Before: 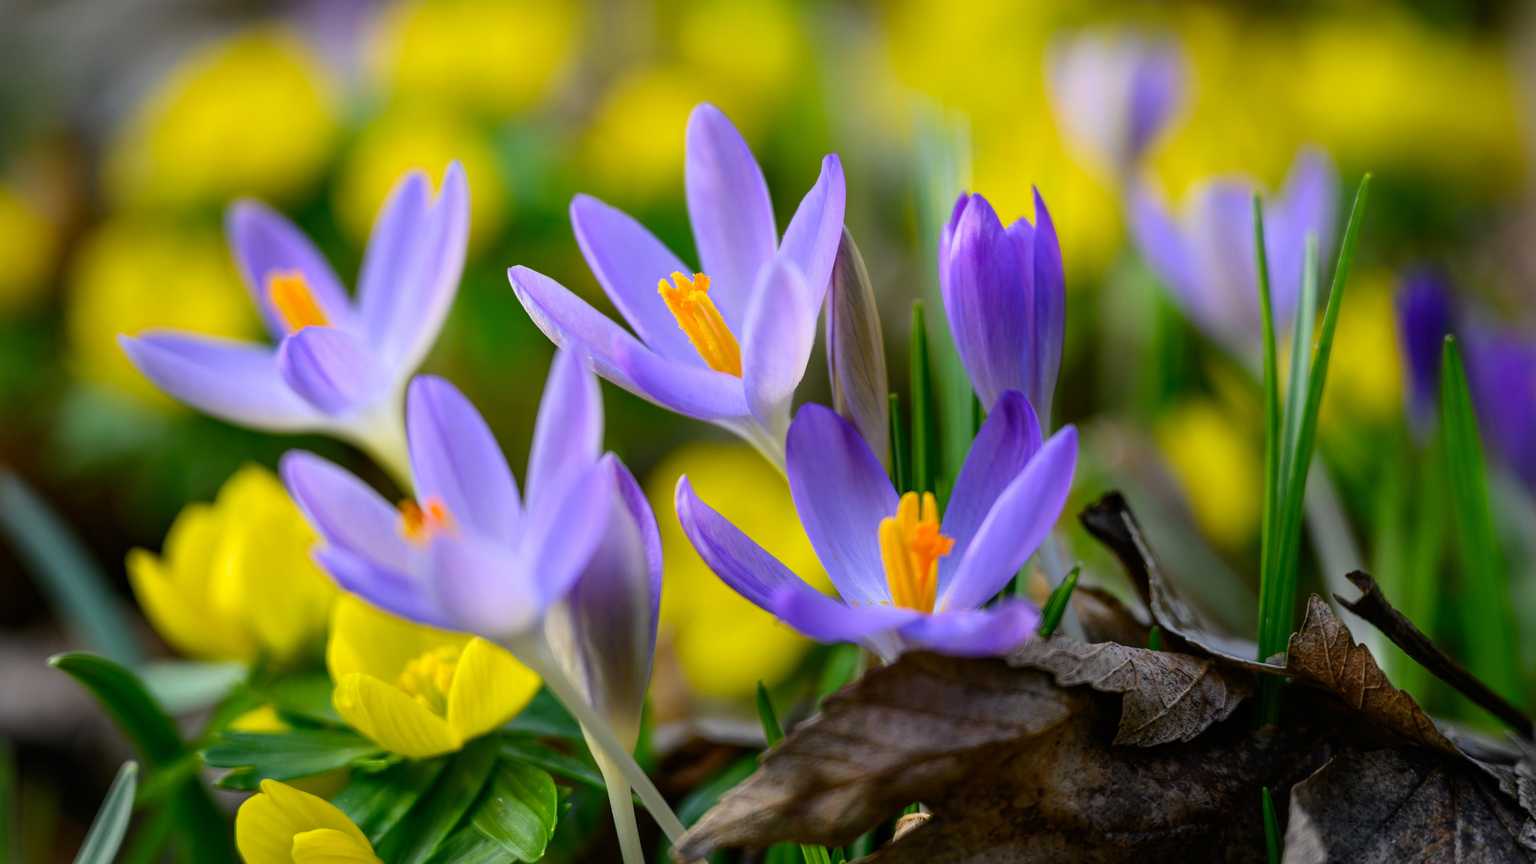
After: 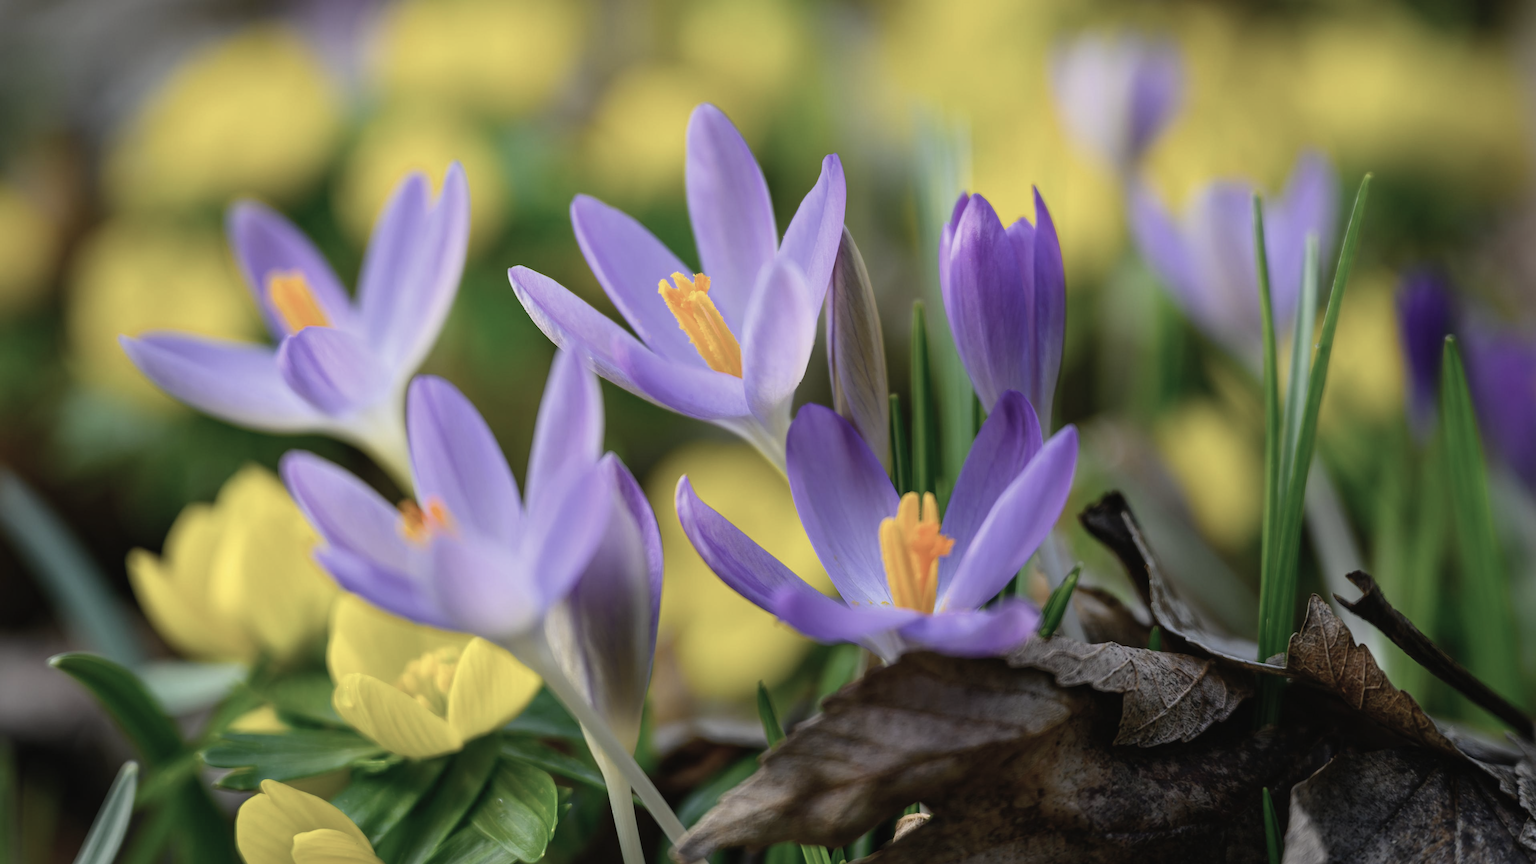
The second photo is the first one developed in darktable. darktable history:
tone equalizer: on, module defaults
contrast brightness saturation: contrast -0.047, saturation -0.411
